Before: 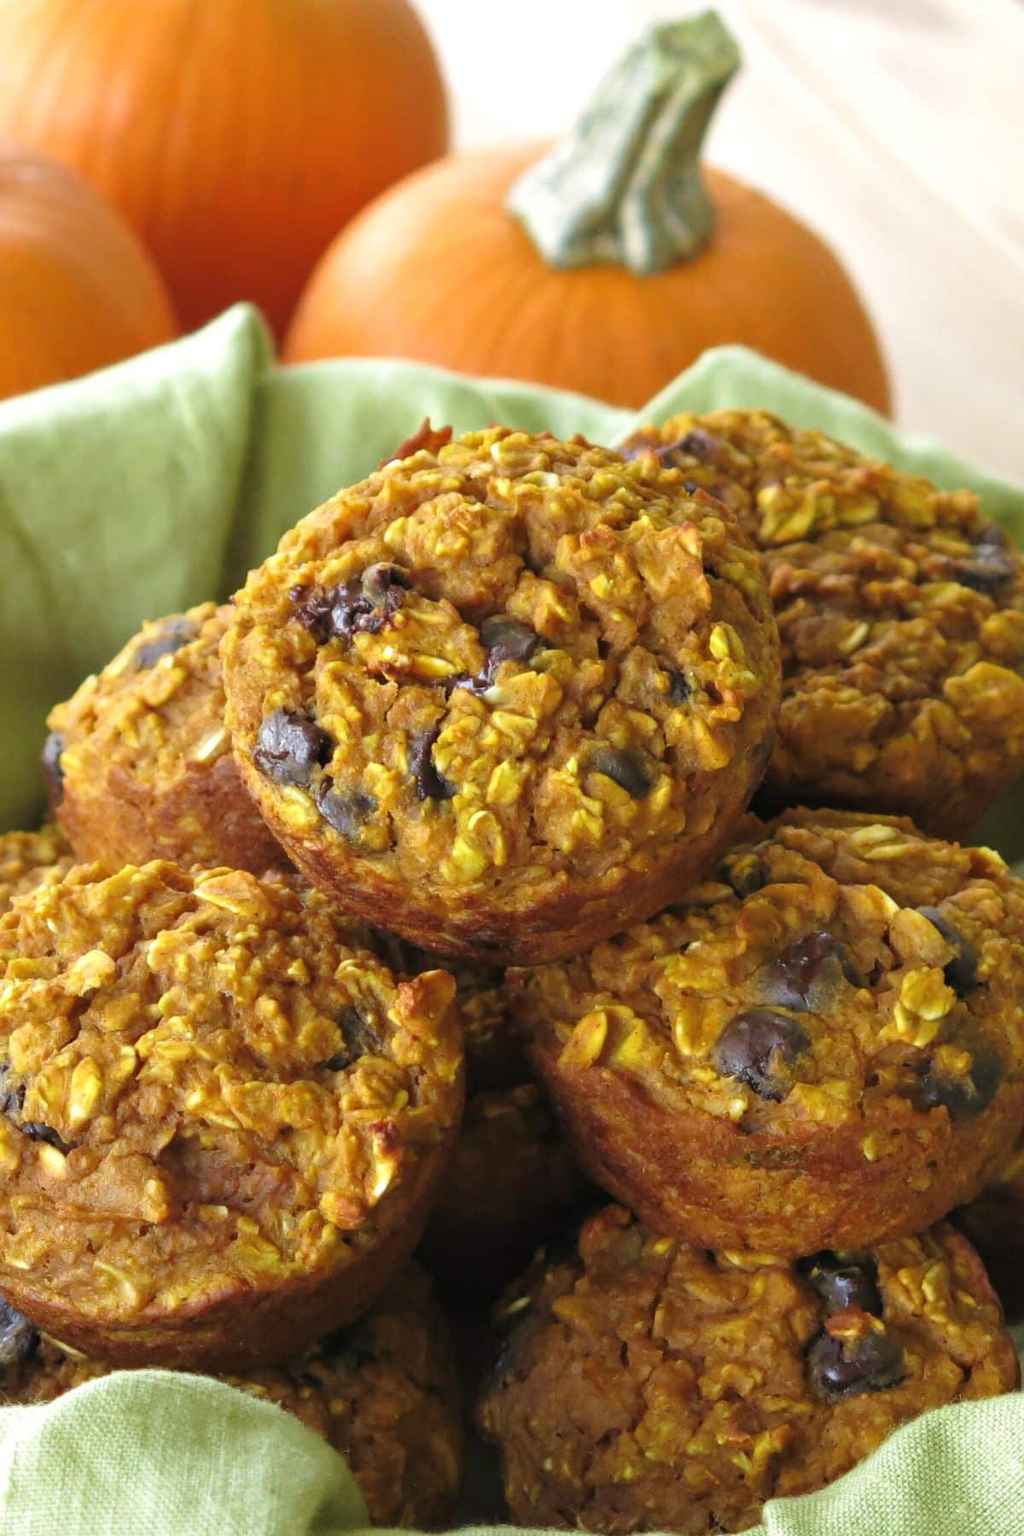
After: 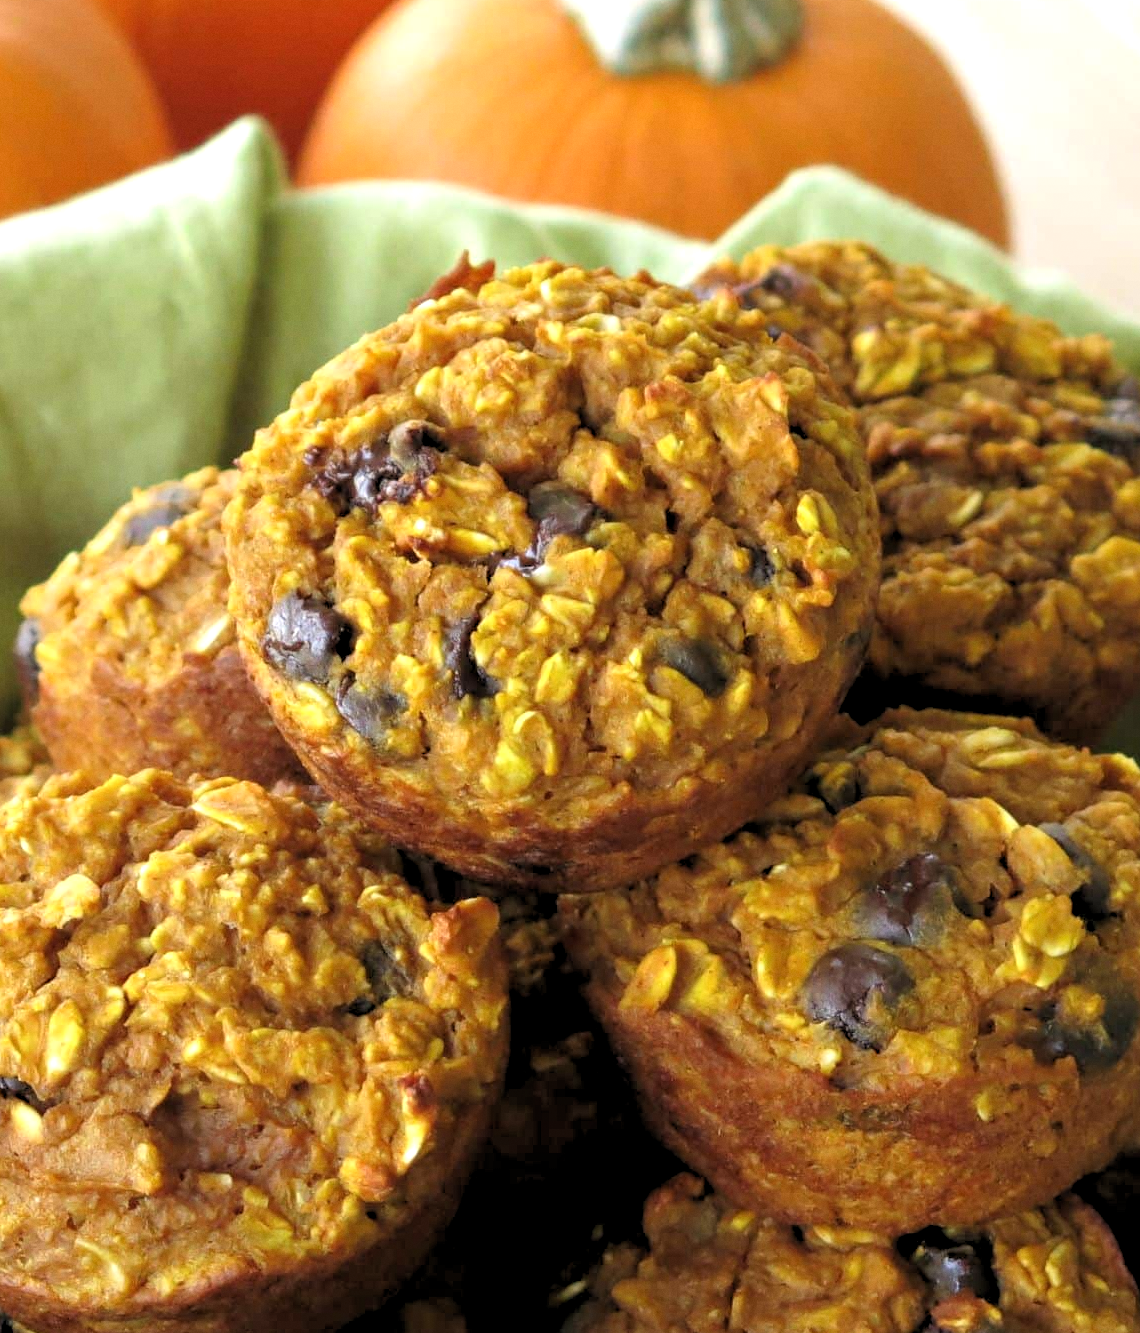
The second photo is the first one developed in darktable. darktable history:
crop and rotate: left 2.991%, top 13.302%, right 1.981%, bottom 12.636%
rgb levels: levels [[0.01, 0.419, 0.839], [0, 0.5, 1], [0, 0.5, 1]]
grain: coarseness 0.09 ISO, strength 10%
